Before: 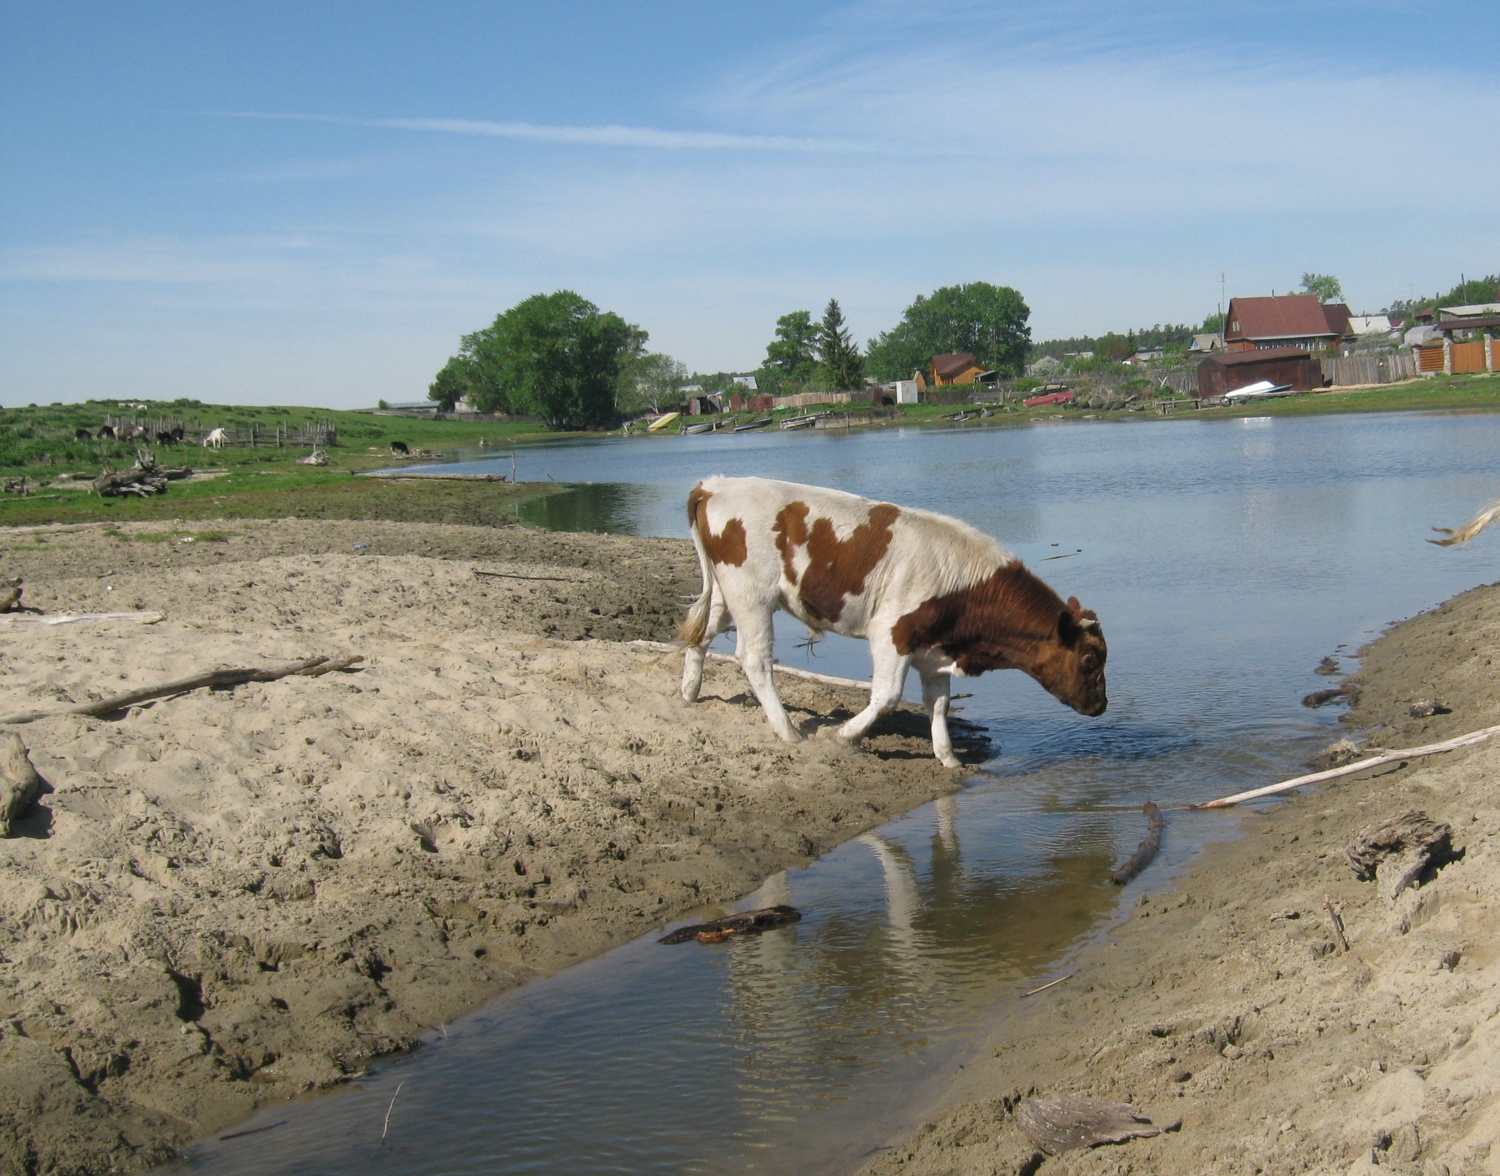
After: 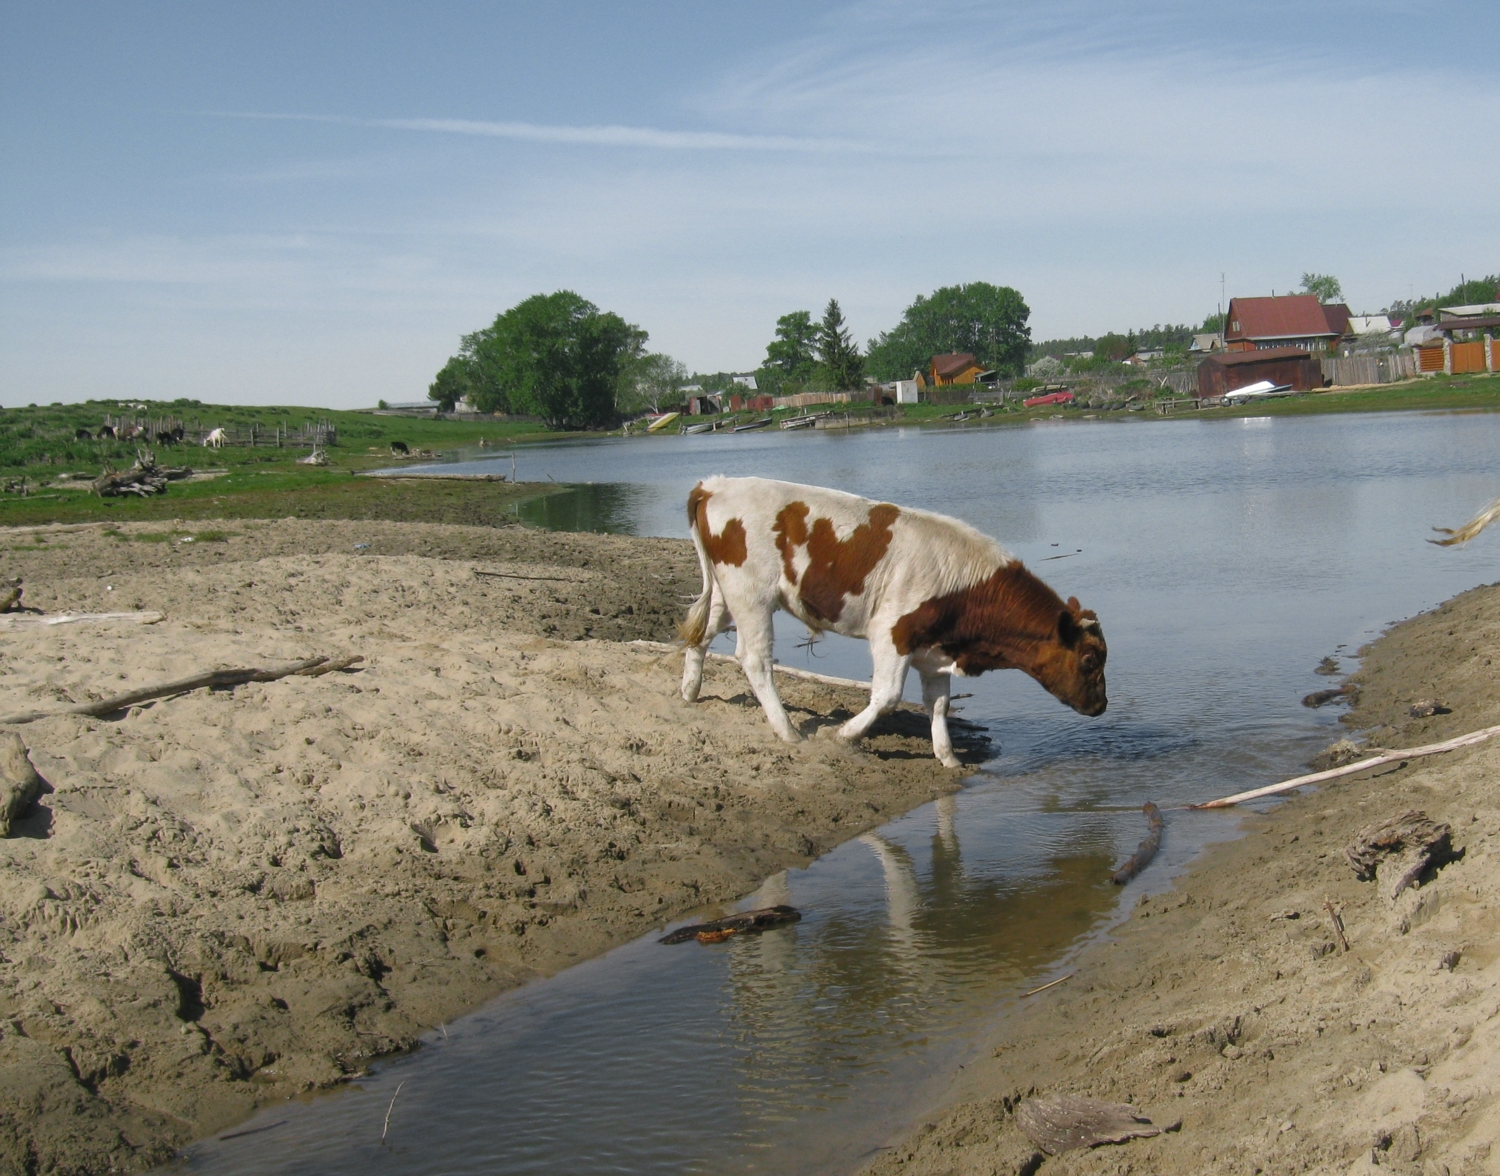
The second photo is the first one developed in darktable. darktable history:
levels: mode automatic
color zones: curves: ch0 [(0, 0.48) (0.209, 0.398) (0.305, 0.332) (0.429, 0.493) (0.571, 0.5) (0.714, 0.5) (0.857, 0.5) (1, 0.48)]; ch1 [(0, 0.633) (0.143, 0.586) (0.286, 0.489) (0.429, 0.448) (0.571, 0.31) (0.714, 0.335) (0.857, 0.492) (1, 0.633)]; ch2 [(0, 0.448) (0.143, 0.498) (0.286, 0.5) (0.429, 0.5) (0.571, 0.5) (0.714, 0.5) (0.857, 0.5) (1, 0.448)]
tone equalizer: on, module defaults
